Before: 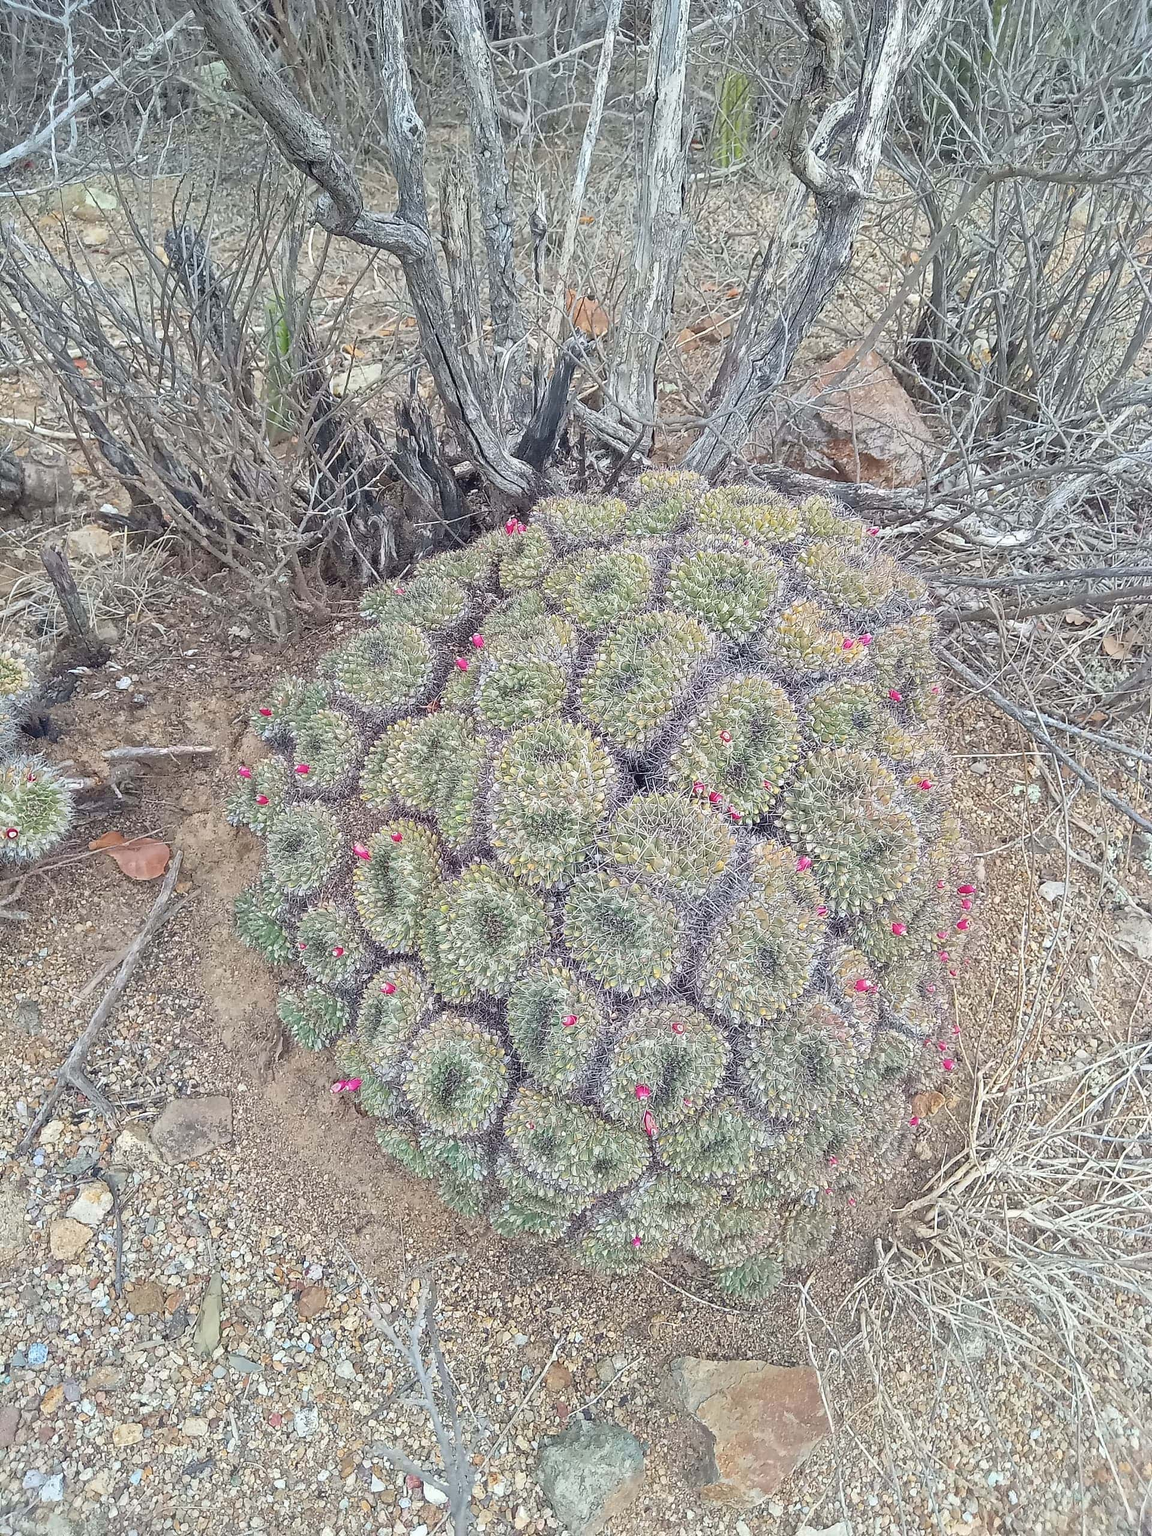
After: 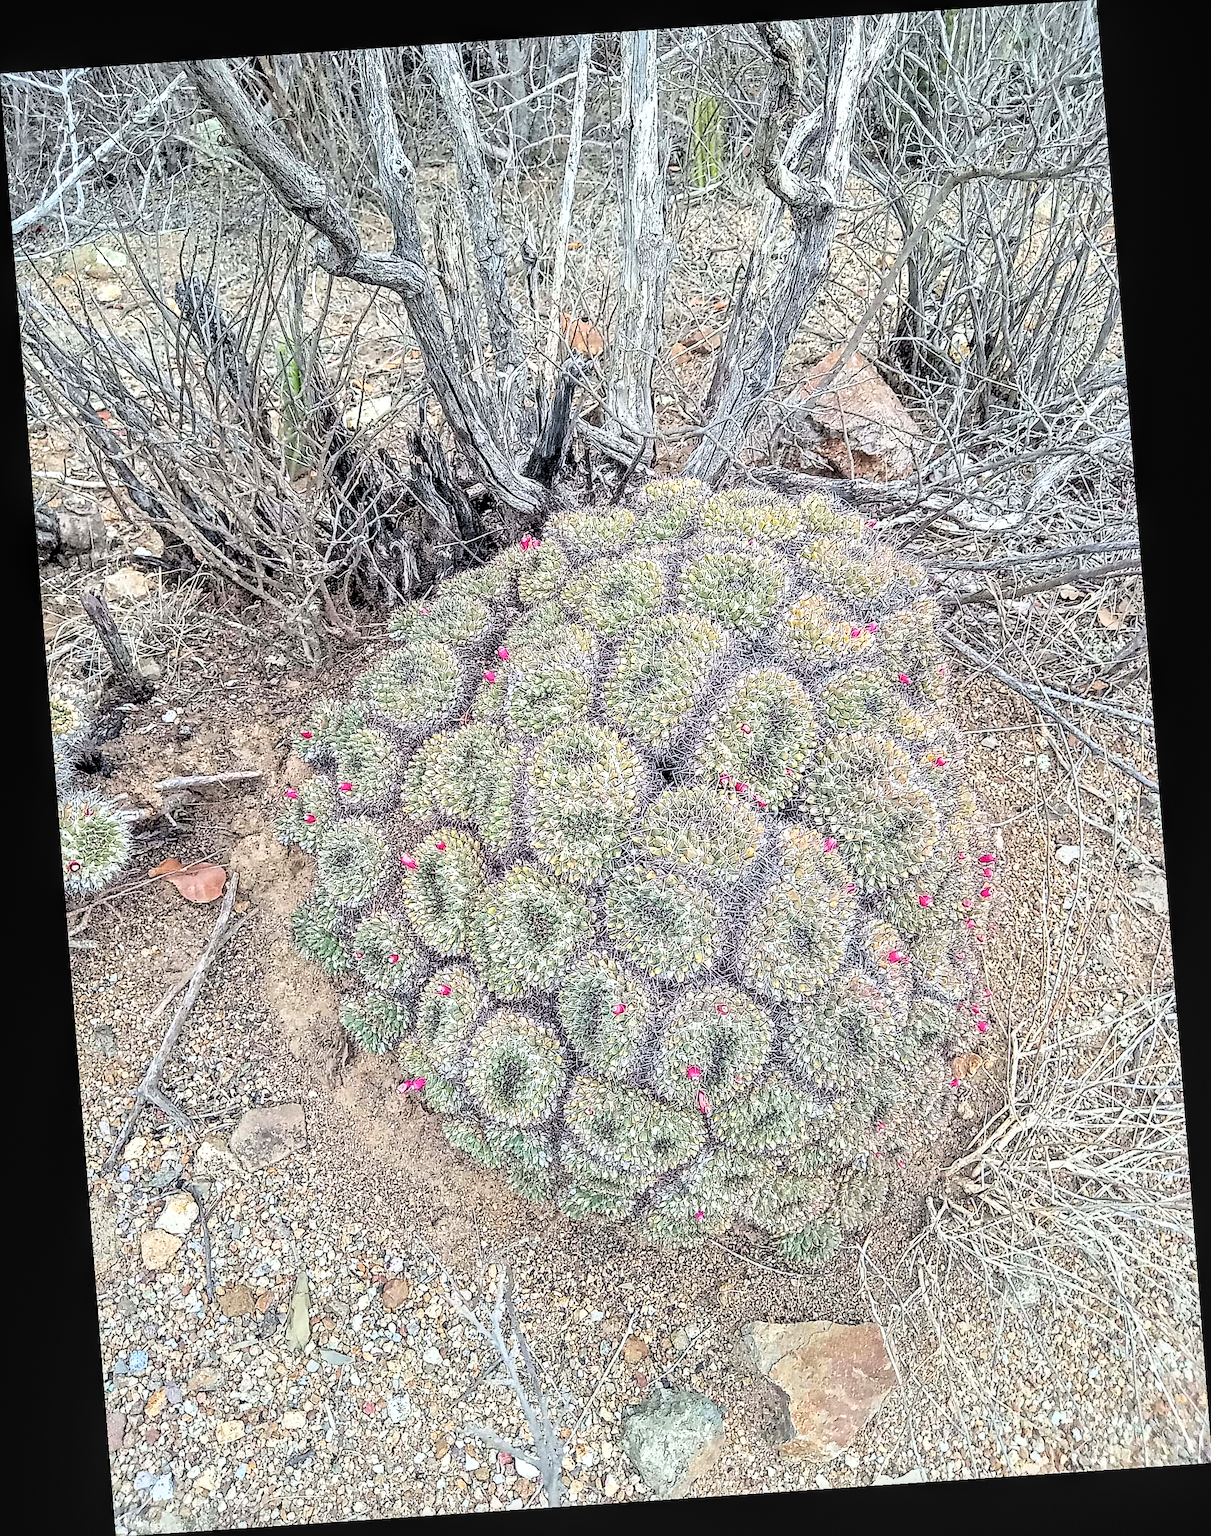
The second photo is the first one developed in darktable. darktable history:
local contrast: detail 142%
rotate and perspective: rotation -4.2°, shear 0.006, automatic cropping off
grain: coarseness 0.09 ISO
filmic rgb: middle gray luminance 13.55%, black relative exposure -1.97 EV, white relative exposure 3.1 EV, threshold 6 EV, target black luminance 0%, hardness 1.79, latitude 59.23%, contrast 1.728, highlights saturation mix 5%, shadows ↔ highlights balance -37.52%, add noise in highlights 0, color science v3 (2019), use custom middle-gray values true, iterations of high-quality reconstruction 0, contrast in highlights soft, enable highlight reconstruction true
sharpen: on, module defaults
